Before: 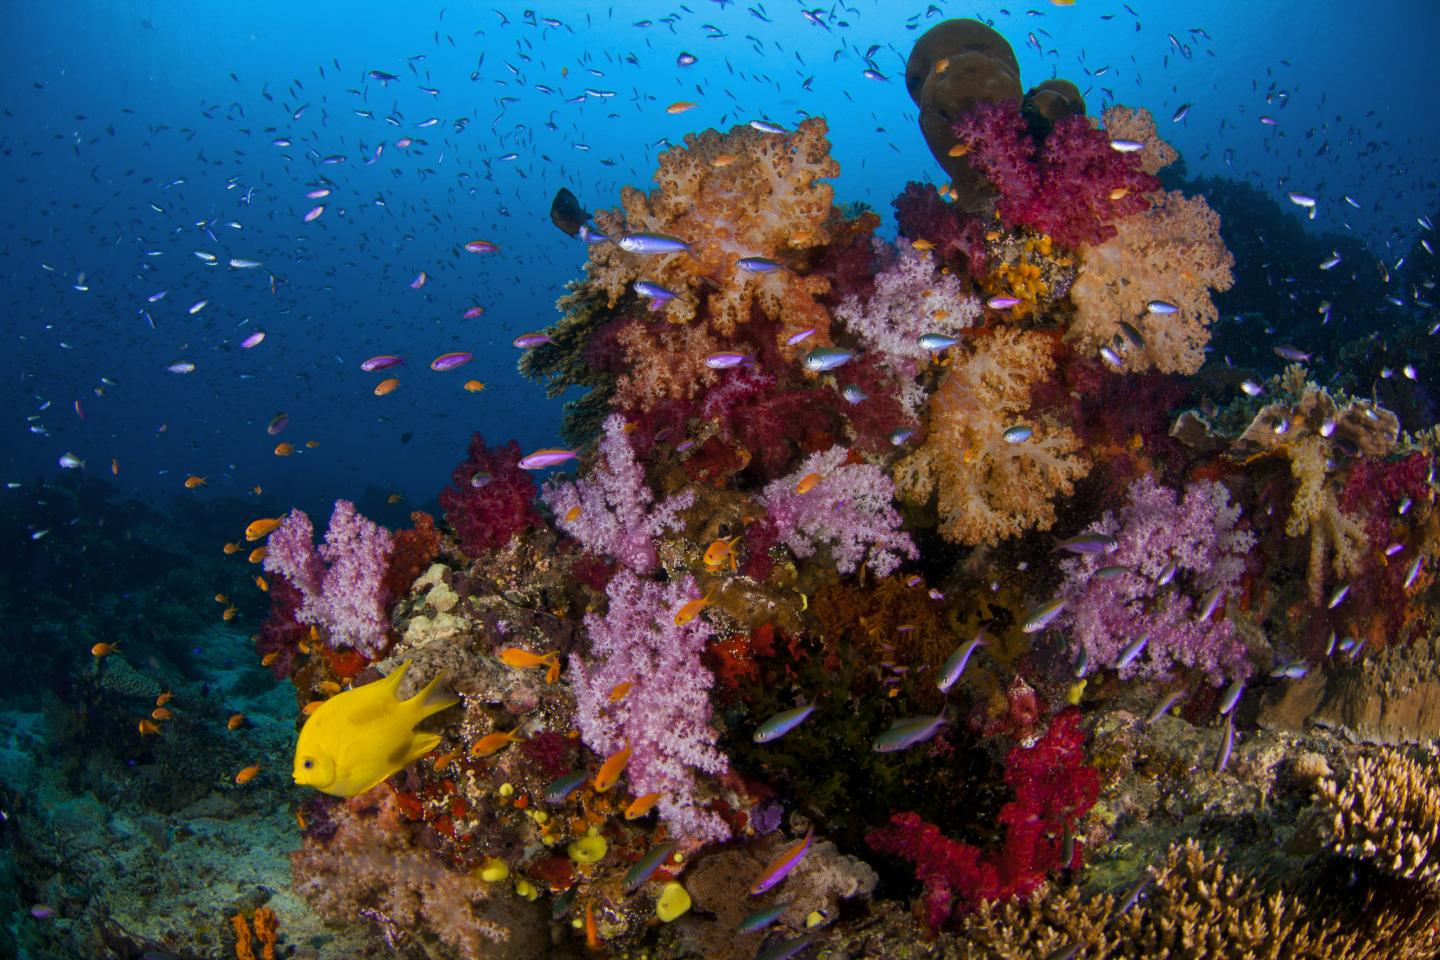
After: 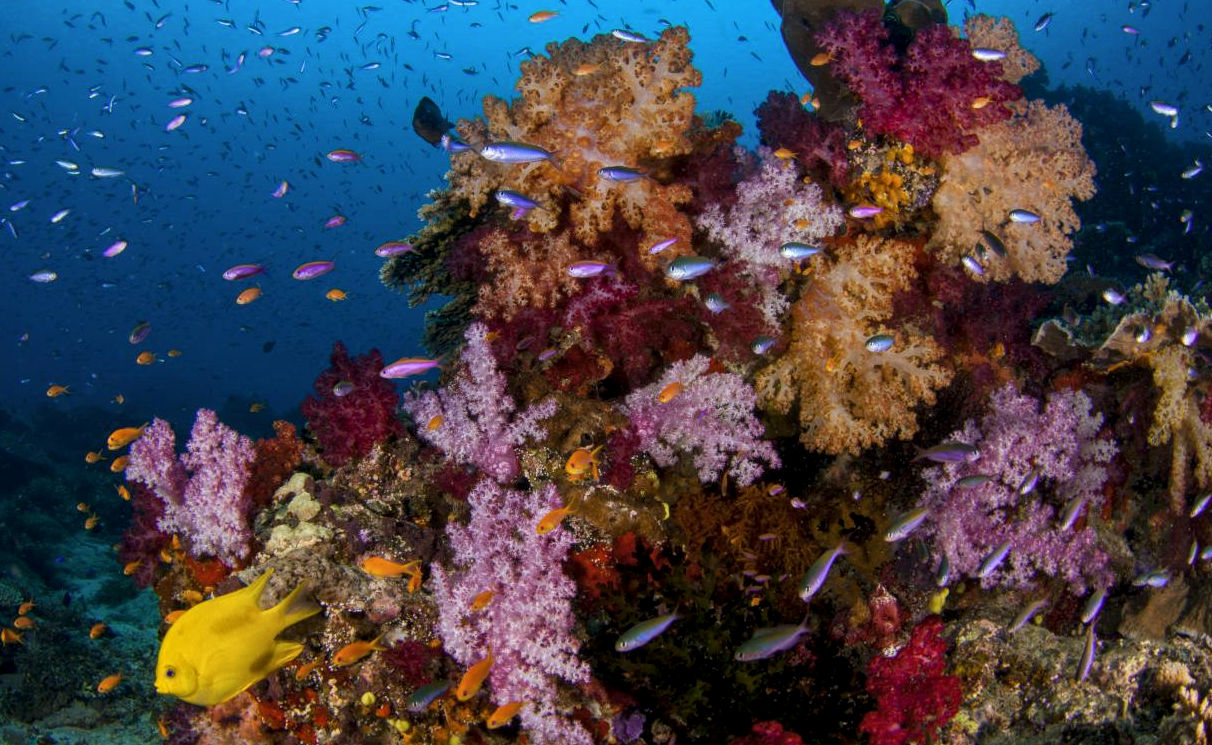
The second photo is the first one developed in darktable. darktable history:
crop and rotate: left 9.648%, top 9.504%, right 6.137%, bottom 12.832%
local contrast: on, module defaults
